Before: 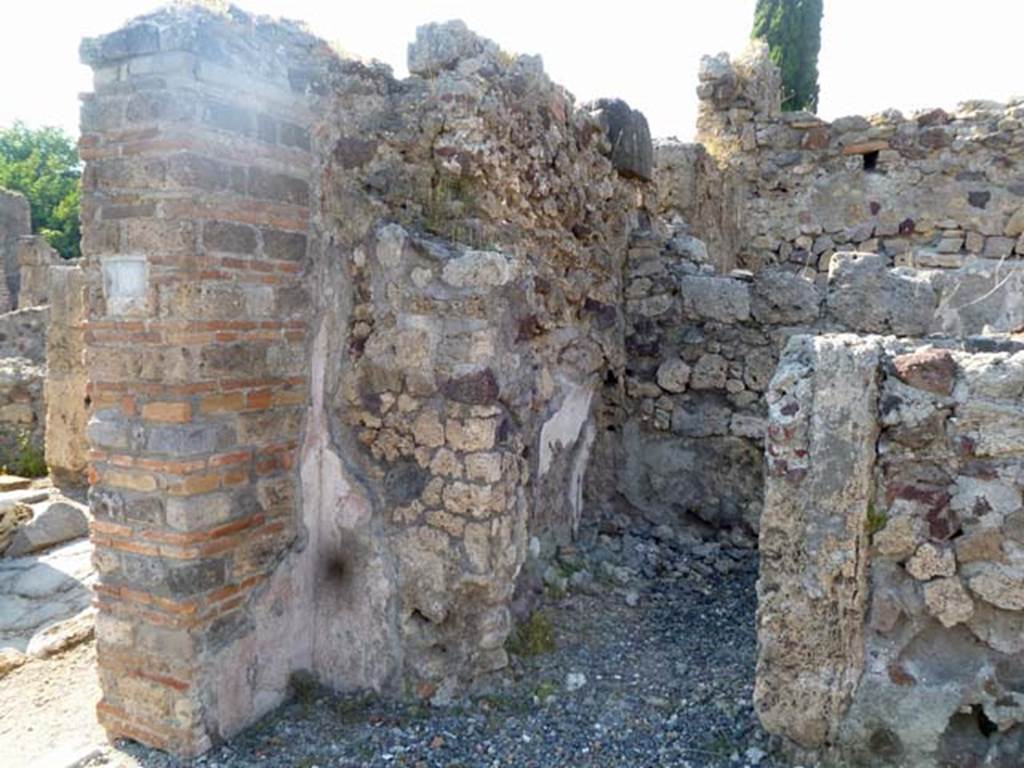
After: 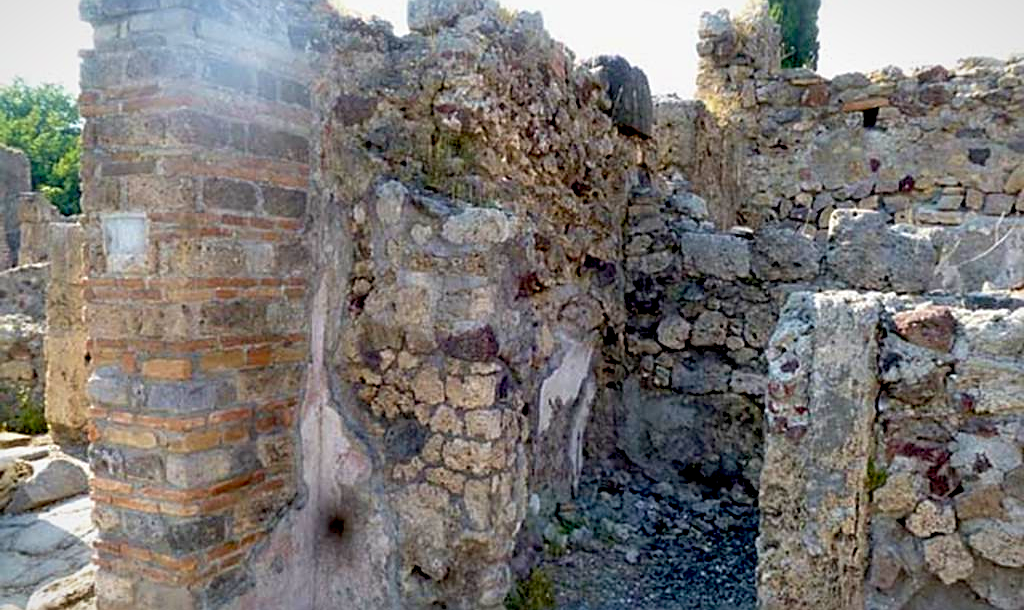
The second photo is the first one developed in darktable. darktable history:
velvia: on, module defaults
sharpen: on, module defaults
vignetting: fall-off start 97.54%, fall-off radius 101.06%, width/height ratio 1.369
crop and rotate: top 5.653%, bottom 14.854%
exposure: black level correction 0.029, exposure -0.079 EV, compensate exposure bias true, compensate highlight preservation false
